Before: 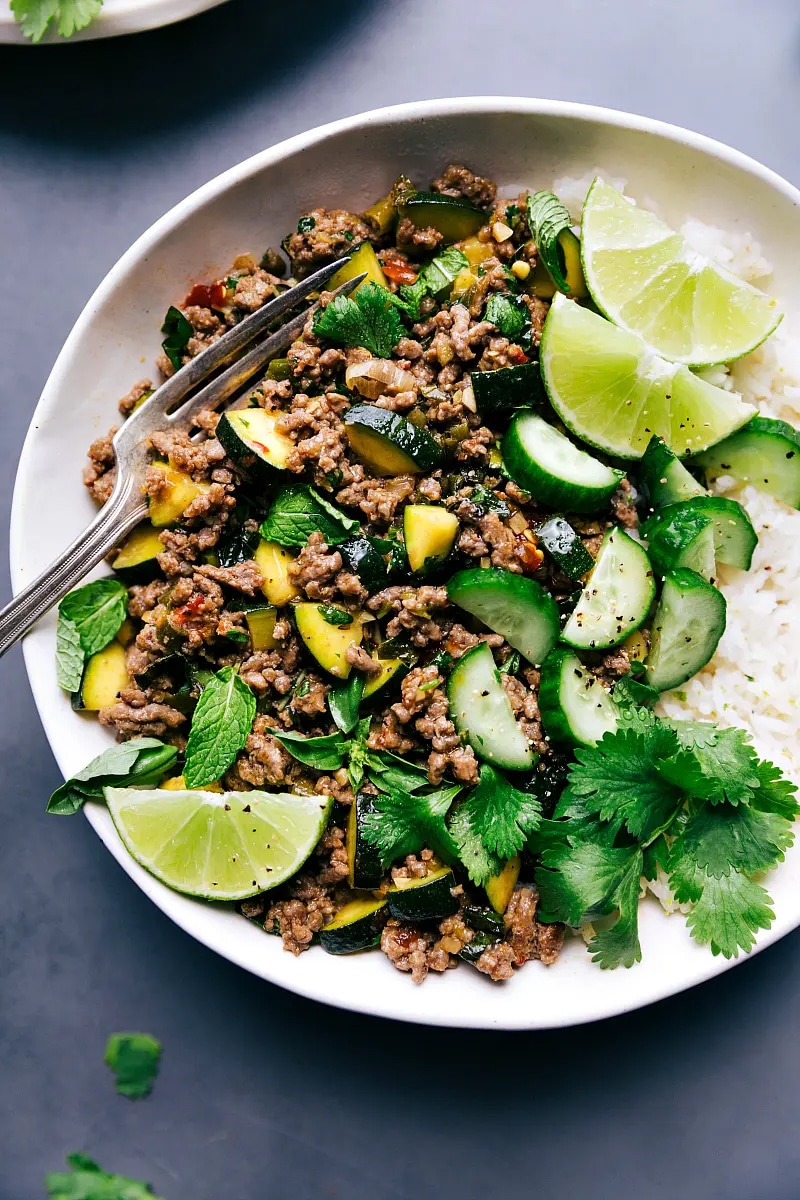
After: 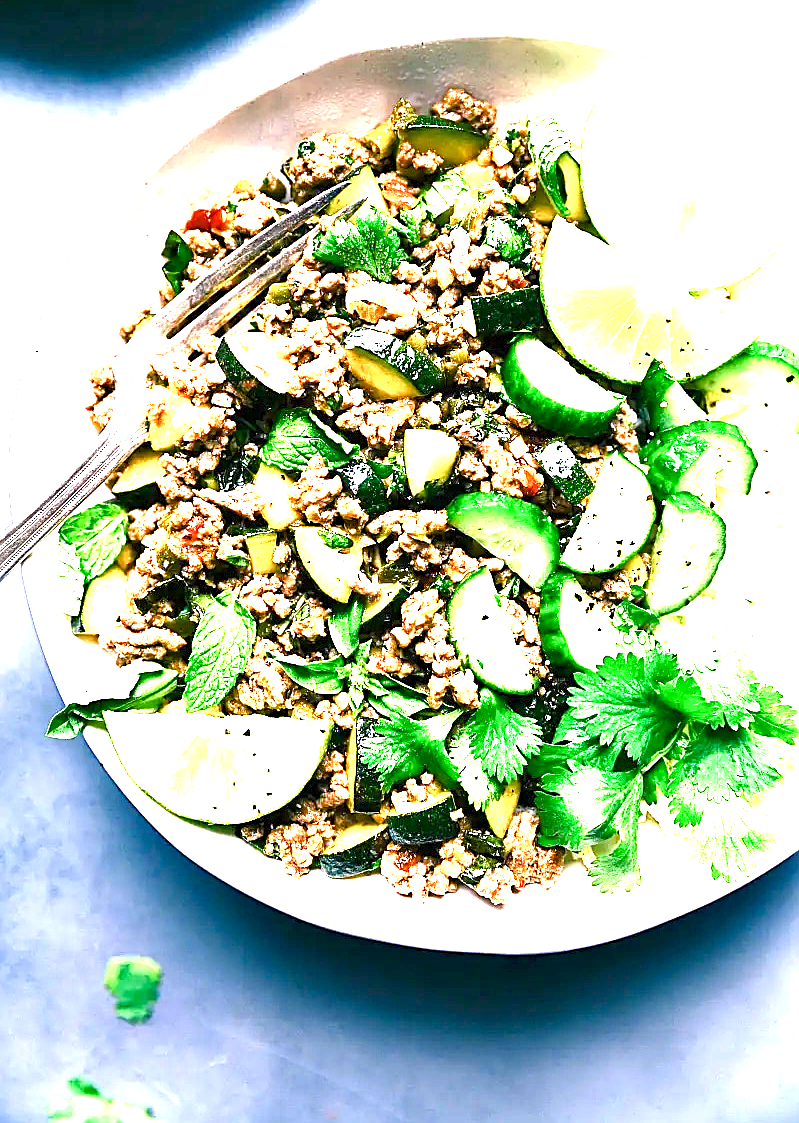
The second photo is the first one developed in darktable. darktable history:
crop and rotate: top 6.407%
levels: levels [0.016, 0.484, 0.953]
exposure: black level correction 0, exposure 2.312 EV, compensate highlight preservation false
sharpen: on, module defaults
color balance rgb: linear chroma grading › global chroma 8.921%, perceptual saturation grading › global saturation 20%, perceptual saturation grading › highlights -50.448%, perceptual saturation grading › shadows 30.52%, perceptual brilliance grading › global brilliance 11.372%, global vibrance 3.7%
